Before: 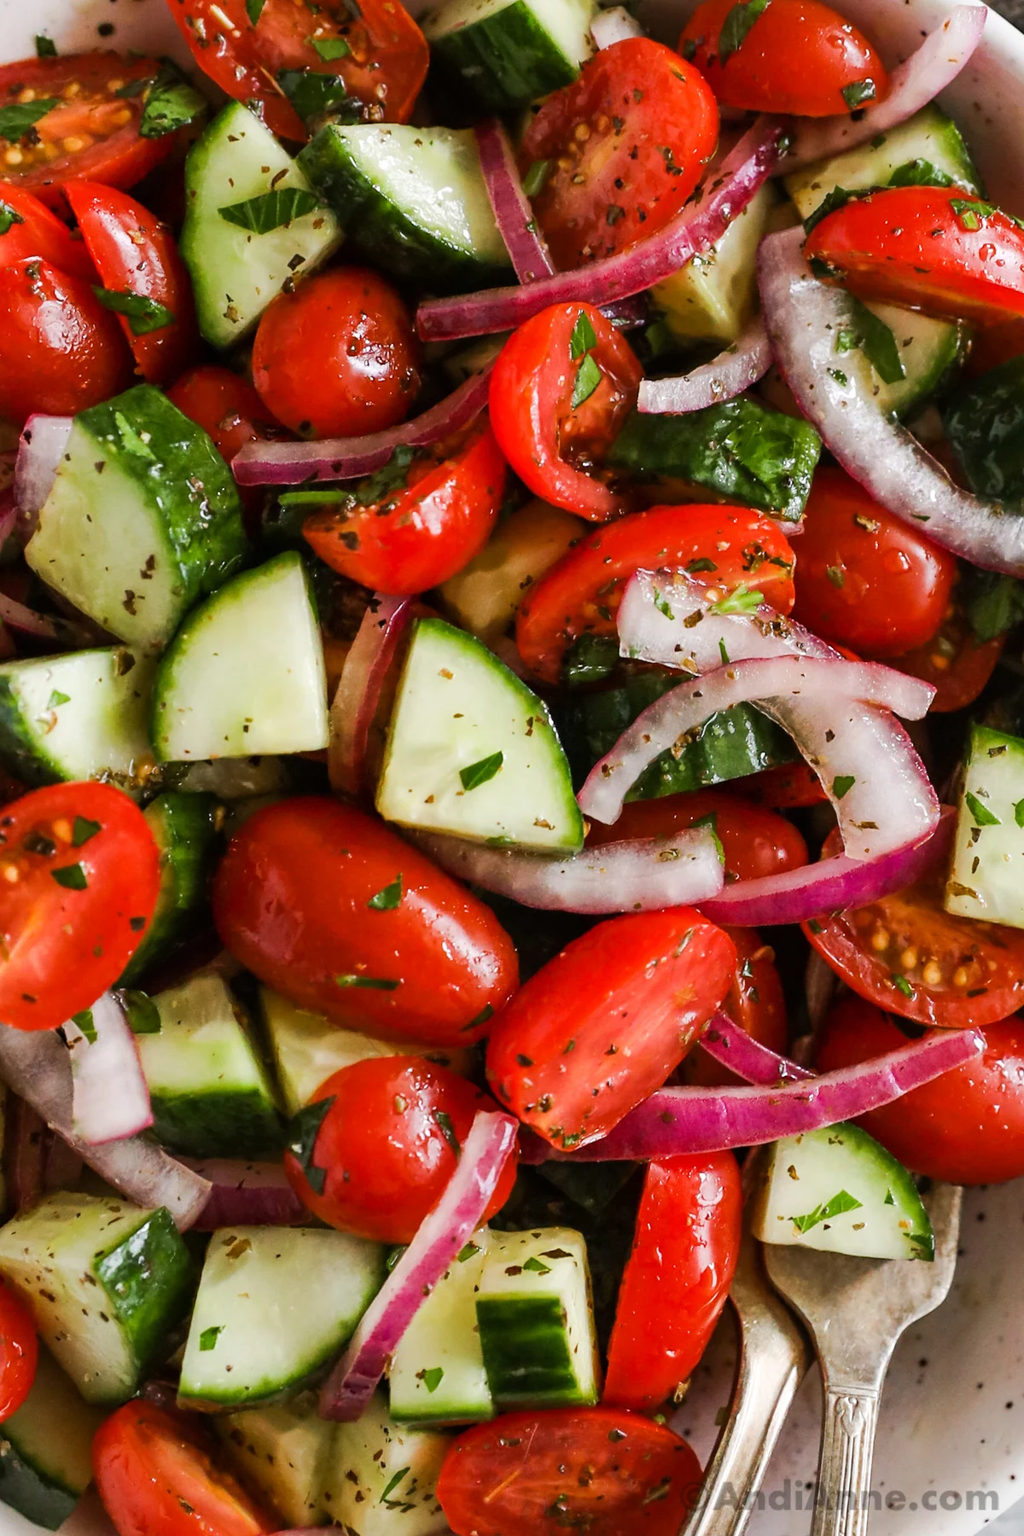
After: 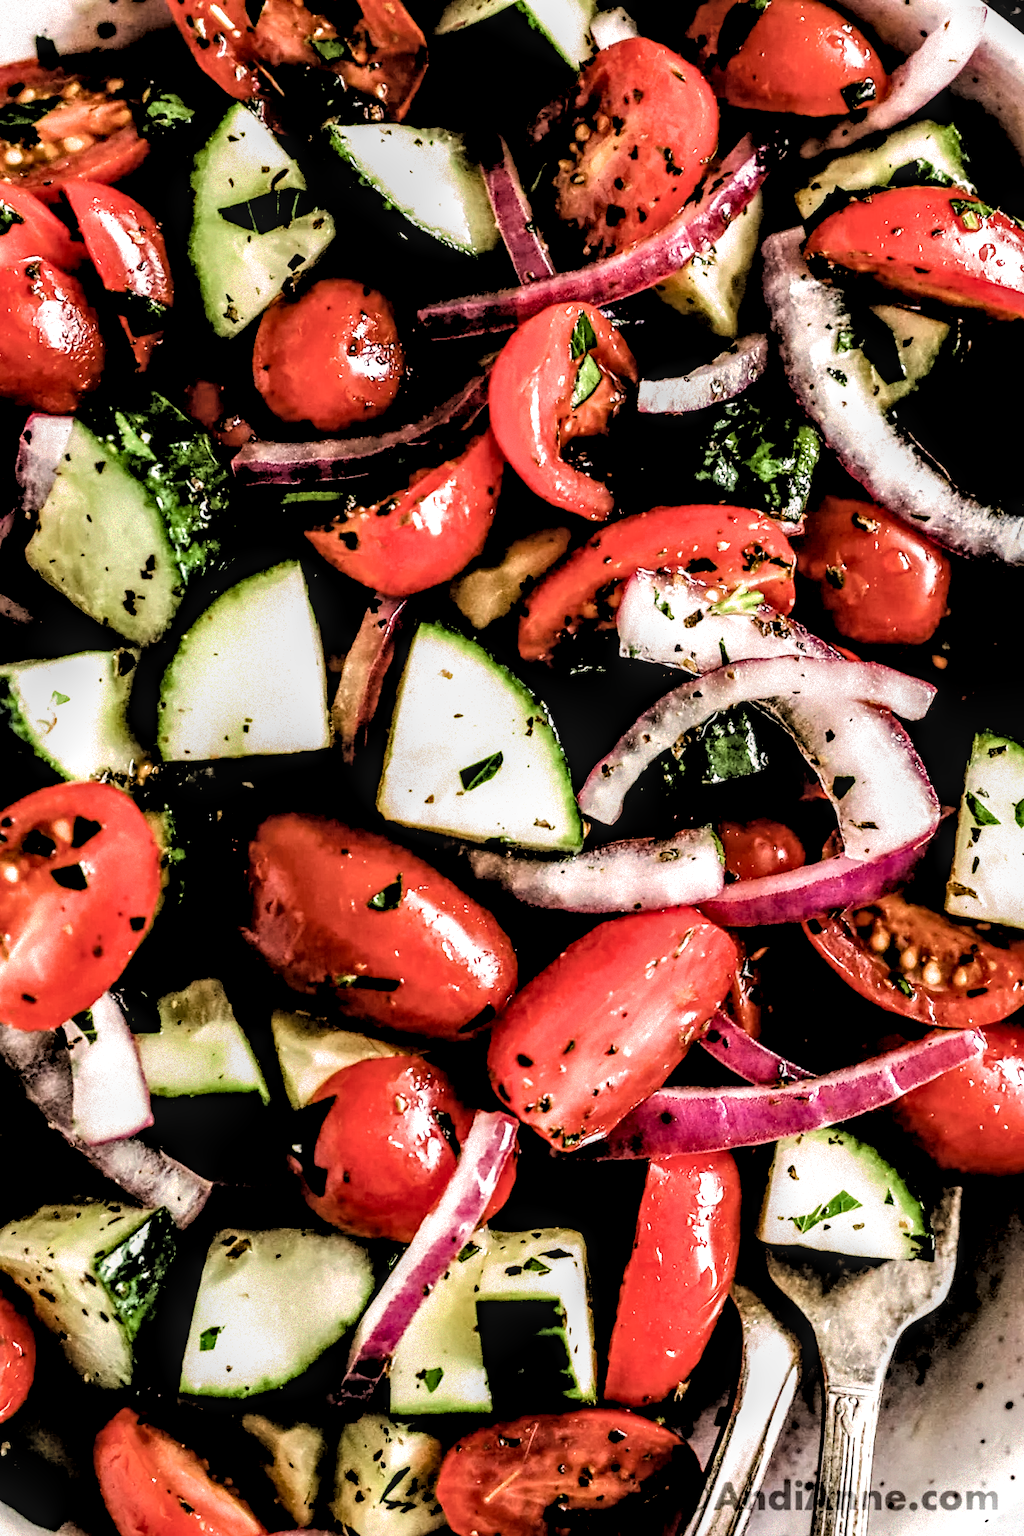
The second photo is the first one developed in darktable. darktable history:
local contrast: highlights 12%, shadows 38%, detail 183%, midtone range 0.471
filmic rgb: black relative exposure -1 EV, white relative exposure 2.05 EV, hardness 1.52, contrast 2.25, enable highlight reconstruction true
